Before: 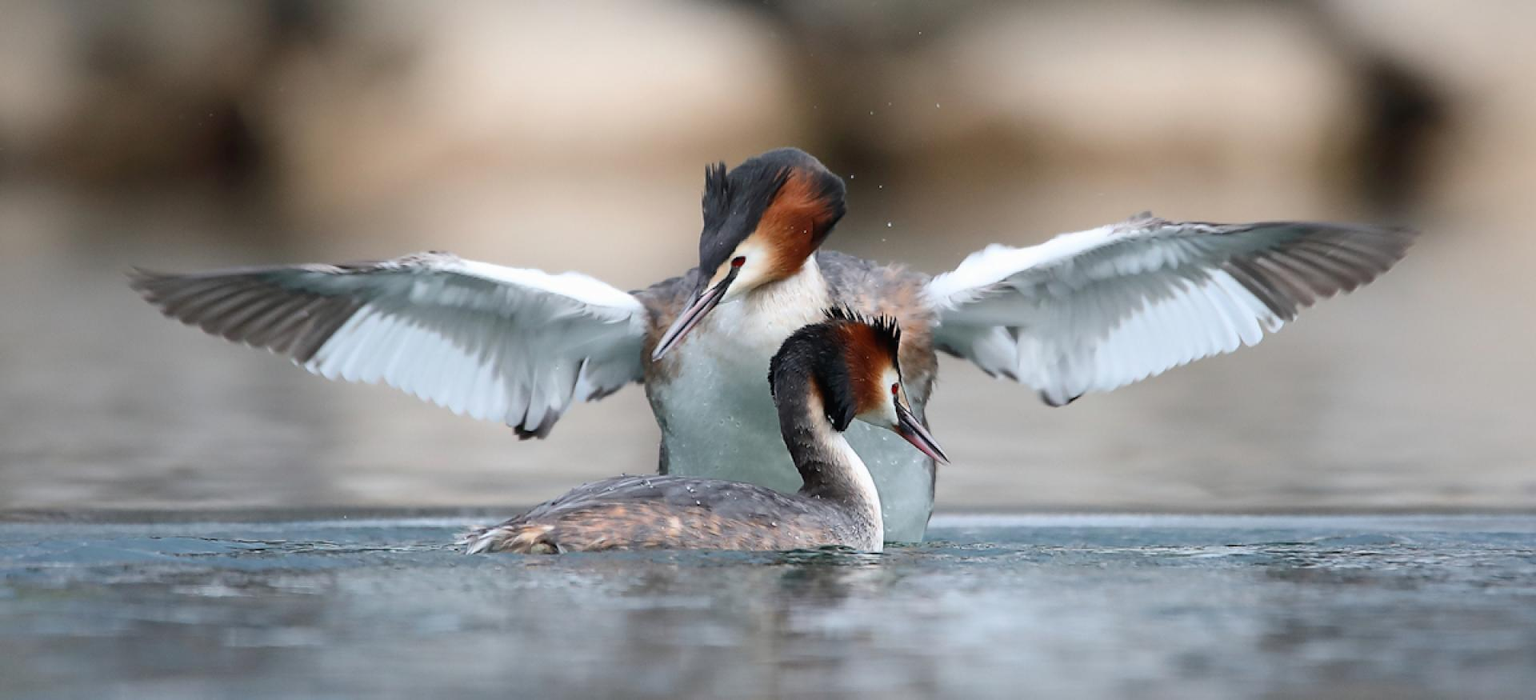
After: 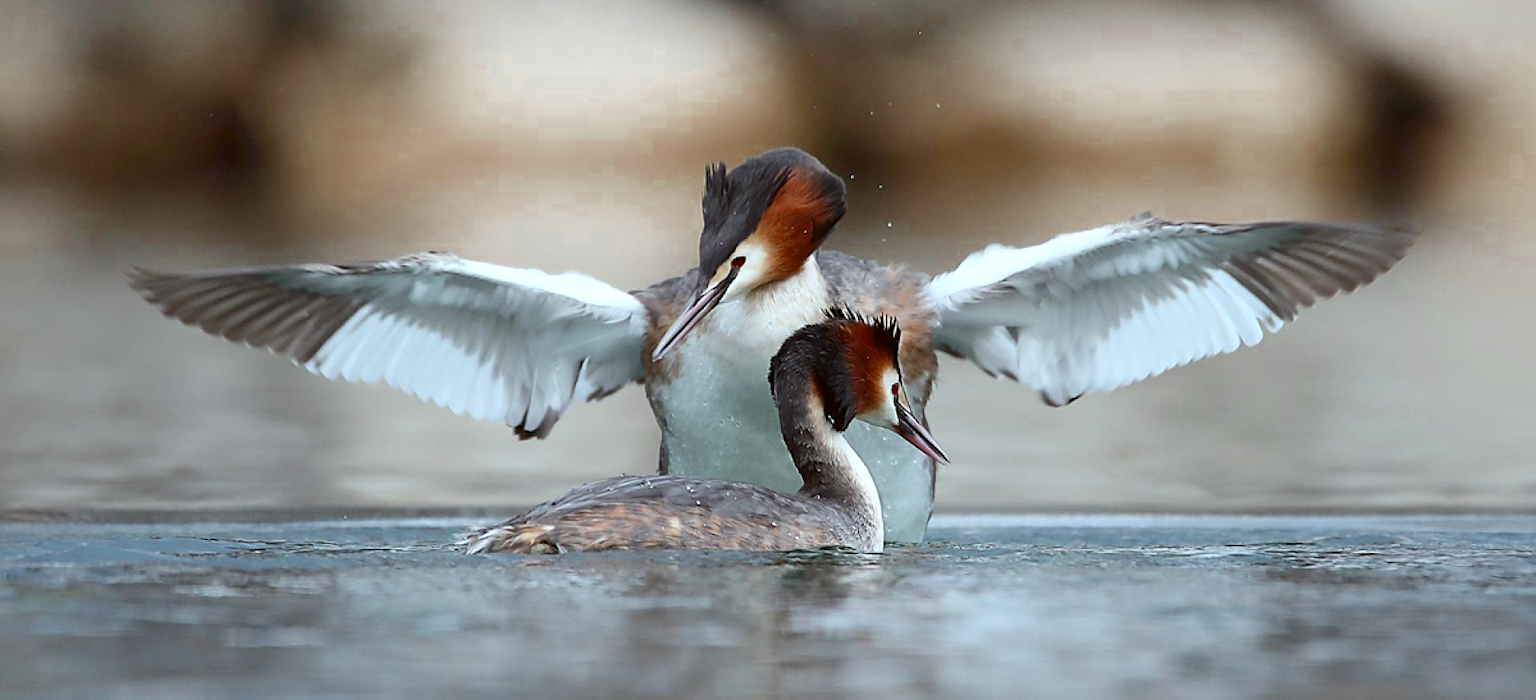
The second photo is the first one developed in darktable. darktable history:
color zones: curves: ch0 [(0.11, 0.396) (0.195, 0.36) (0.25, 0.5) (0.303, 0.412) (0.357, 0.544) (0.75, 0.5) (0.967, 0.328)]; ch1 [(0, 0.468) (0.112, 0.512) (0.202, 0.6) (0.25, 0.5) (0.307, 0.352) (0.357, 0.544) (0.75, 0.5) (0.963, 0.524)]
sharpen: radius 2.144, amount 0.388, threshold 0.239
color correction: highlights a* -4.95, highlights b* -3.18, shadows a* 3.87, shadows b* 4.49
